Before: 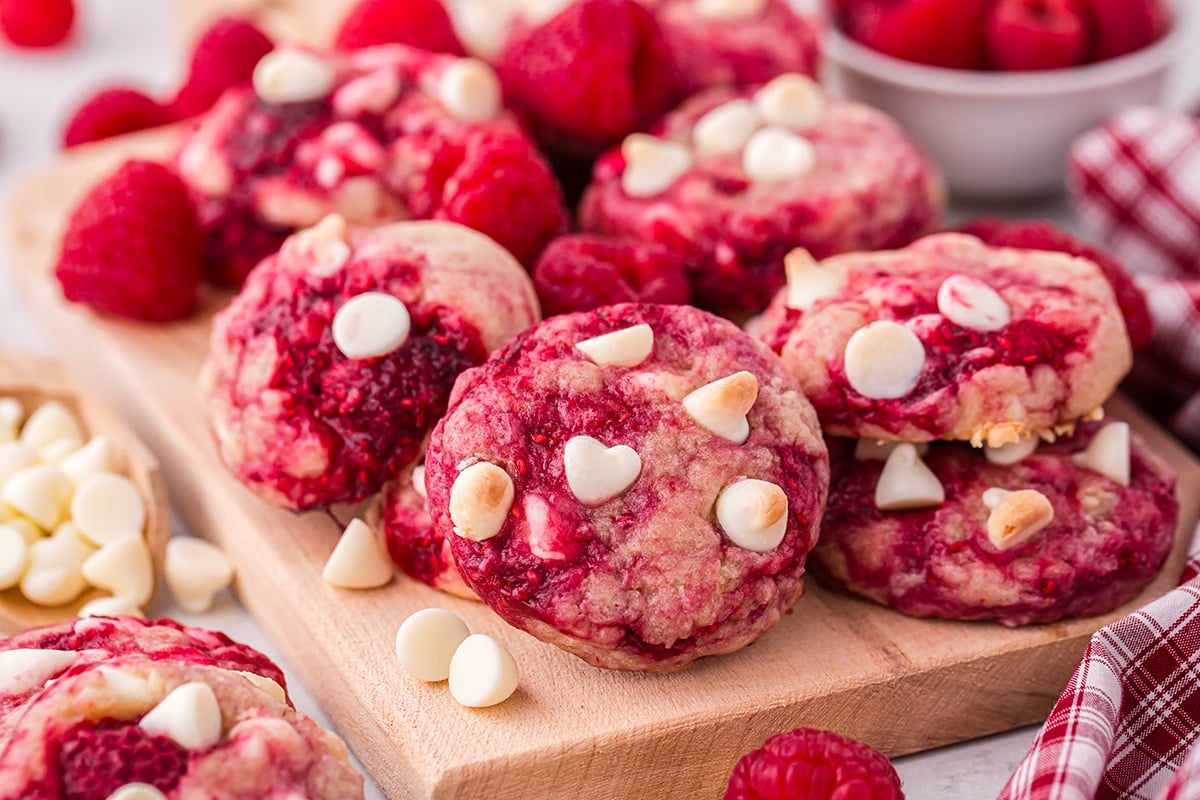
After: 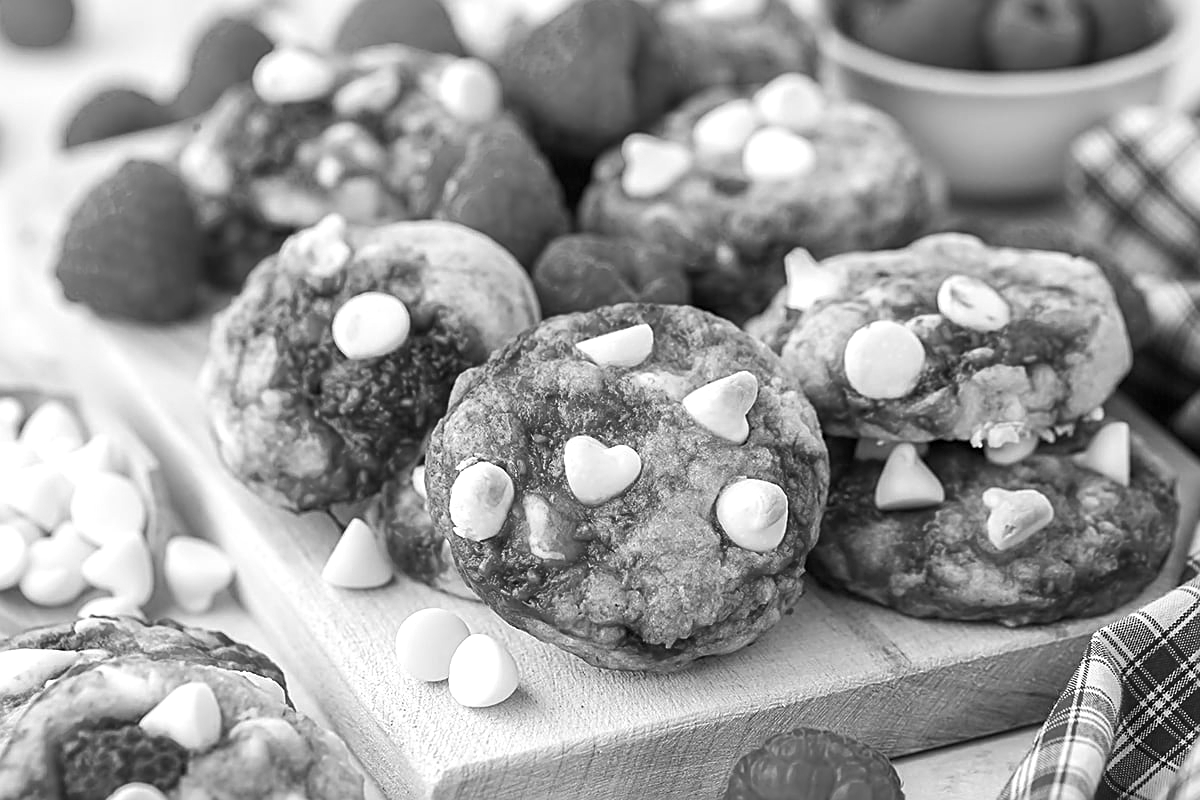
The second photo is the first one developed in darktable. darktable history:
sharpen: on, module defaults
color correction: highlights a* -7.23, highlights b* -0.161, shadows a* 20.08, shadows b* 11.73
exposure: exposure 0.375 EV, compensate highlight preservation false
monochrome: on, module defaults
